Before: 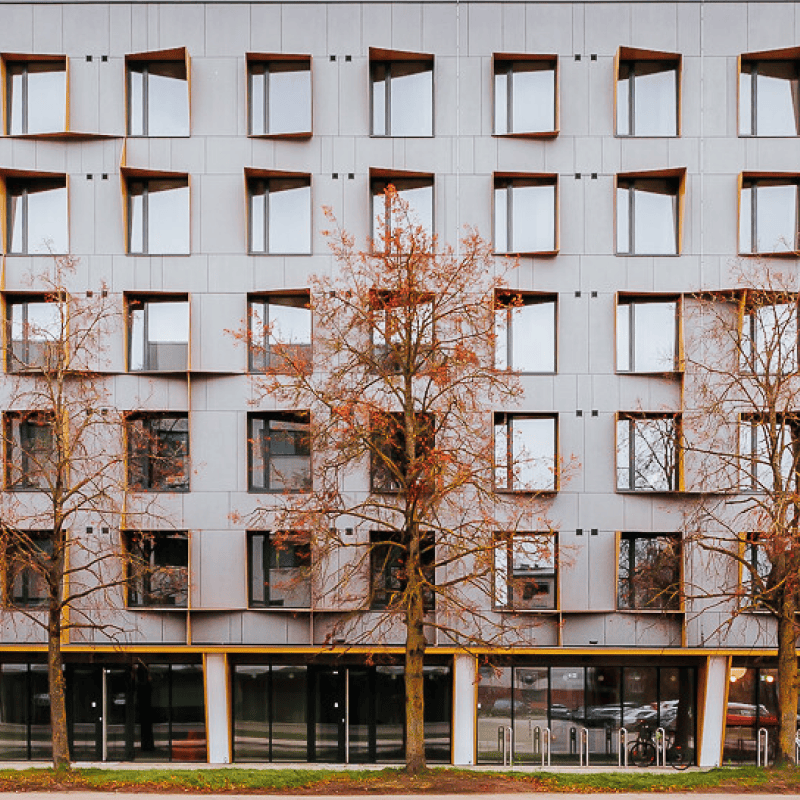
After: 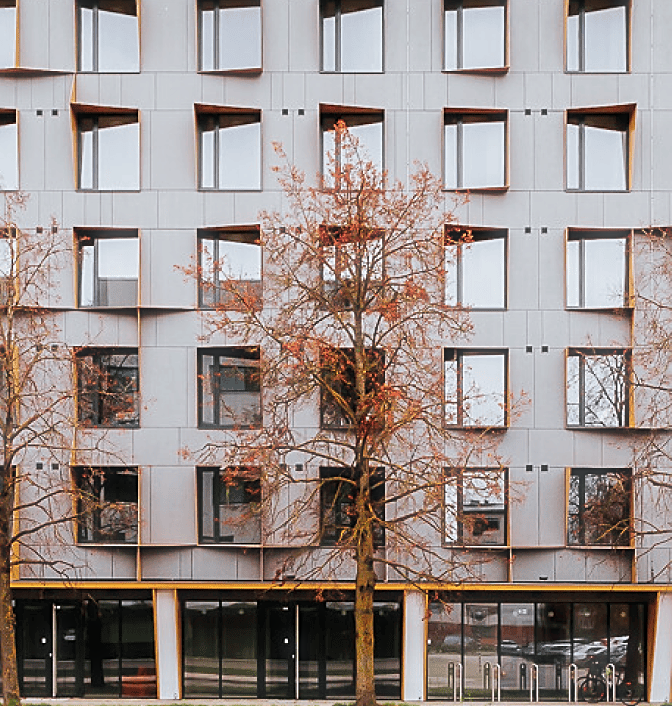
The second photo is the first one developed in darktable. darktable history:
crop: left 6.342%, top 8.035%, right 9.537%, bottom 3.662%
sharpen: on, module defaults
exposure: compensate exposure bias true, compensate highlight preservation false
haze removal: strength -0.098, compatibility mode true, adaptive false
